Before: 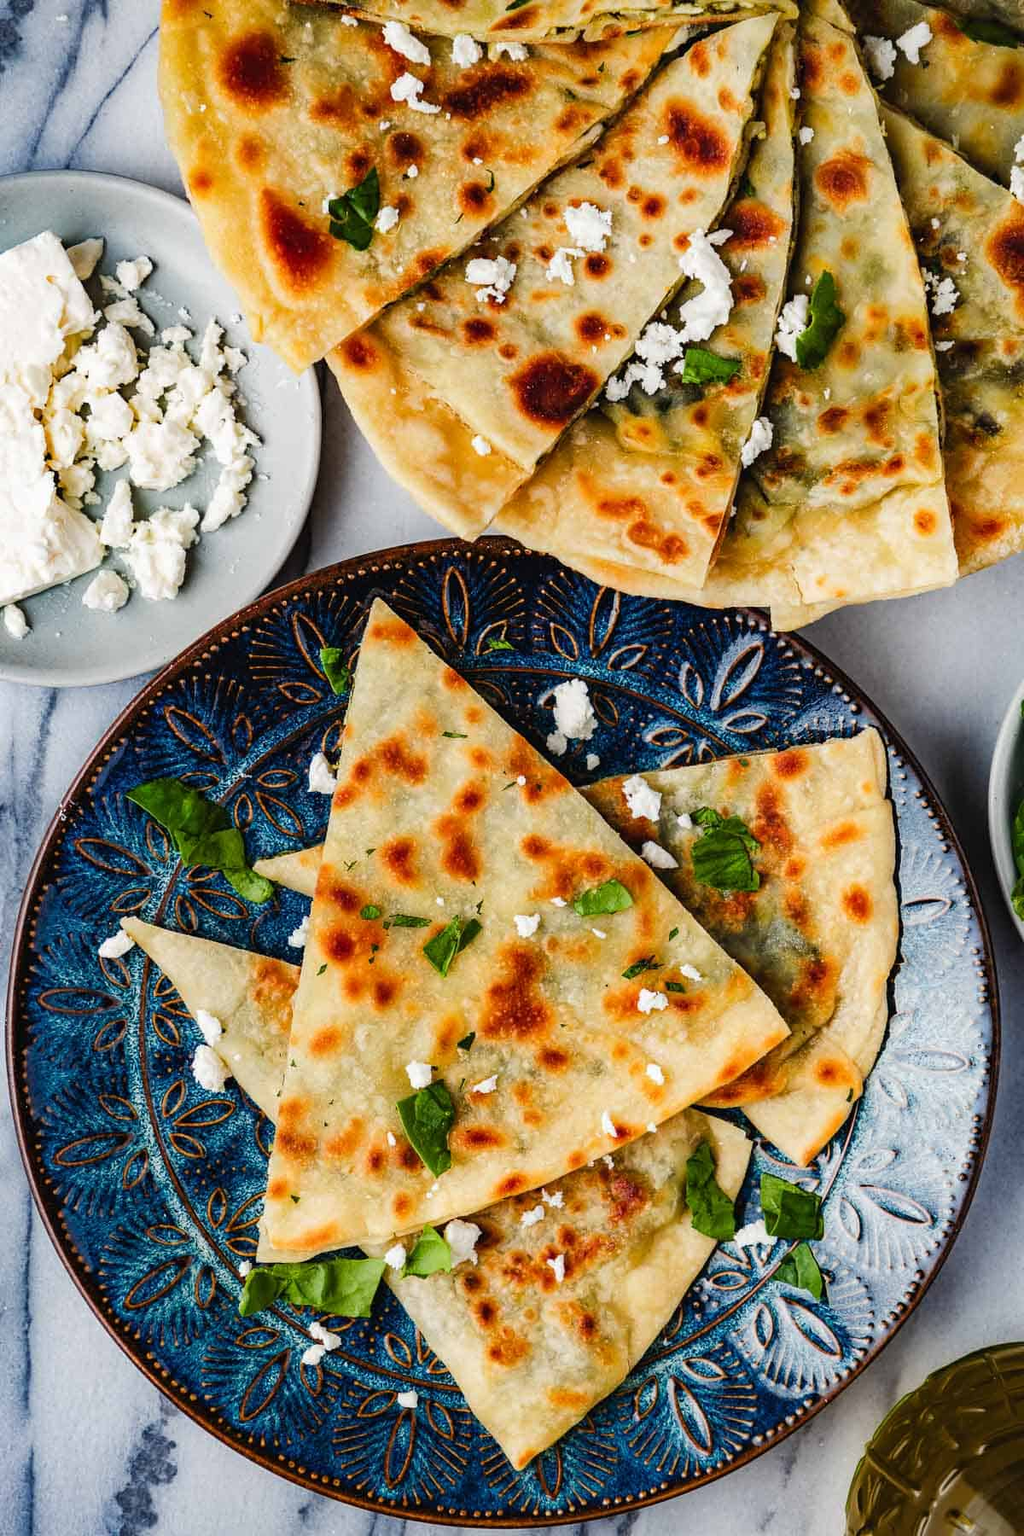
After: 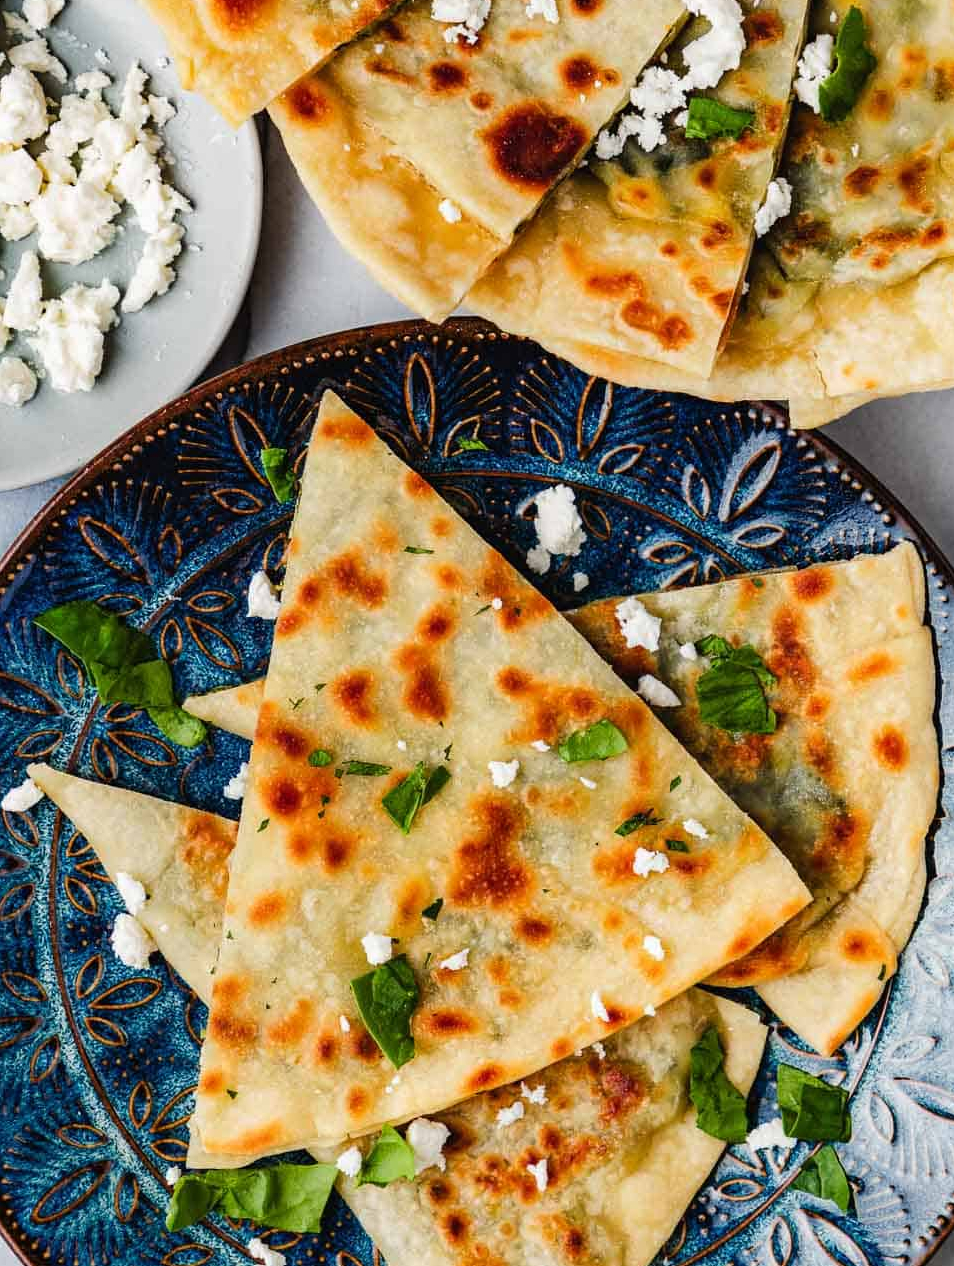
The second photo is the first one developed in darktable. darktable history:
crop: left 9.579%, top 17.28%, right 10.897%, bottom 12.373%
